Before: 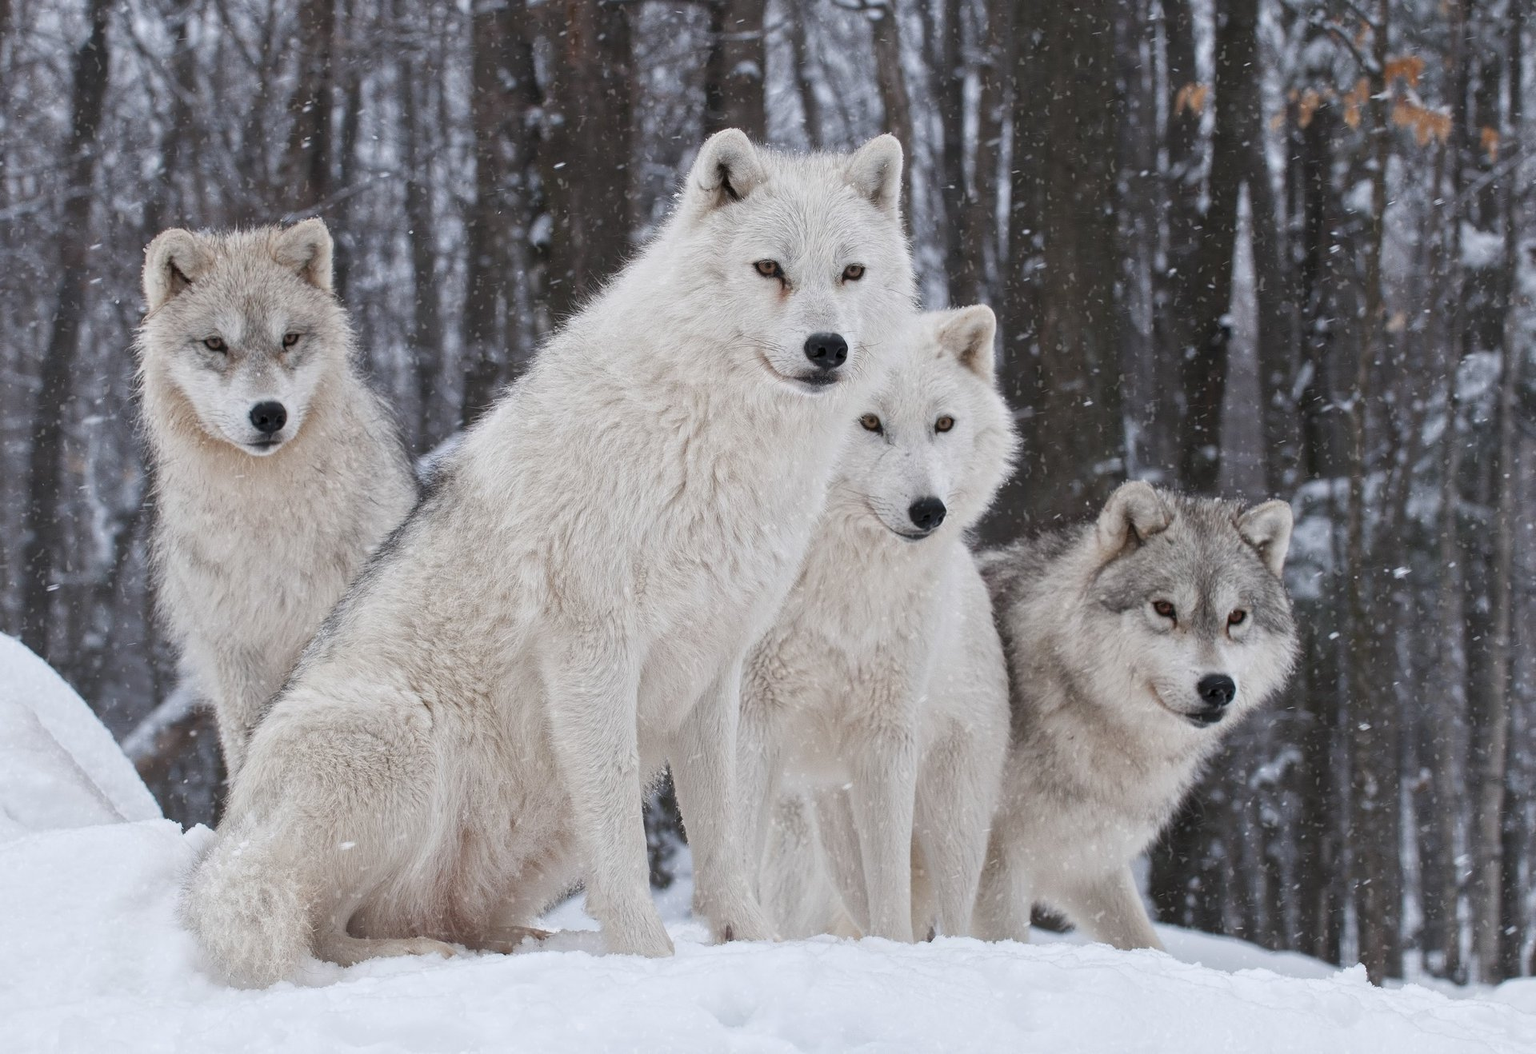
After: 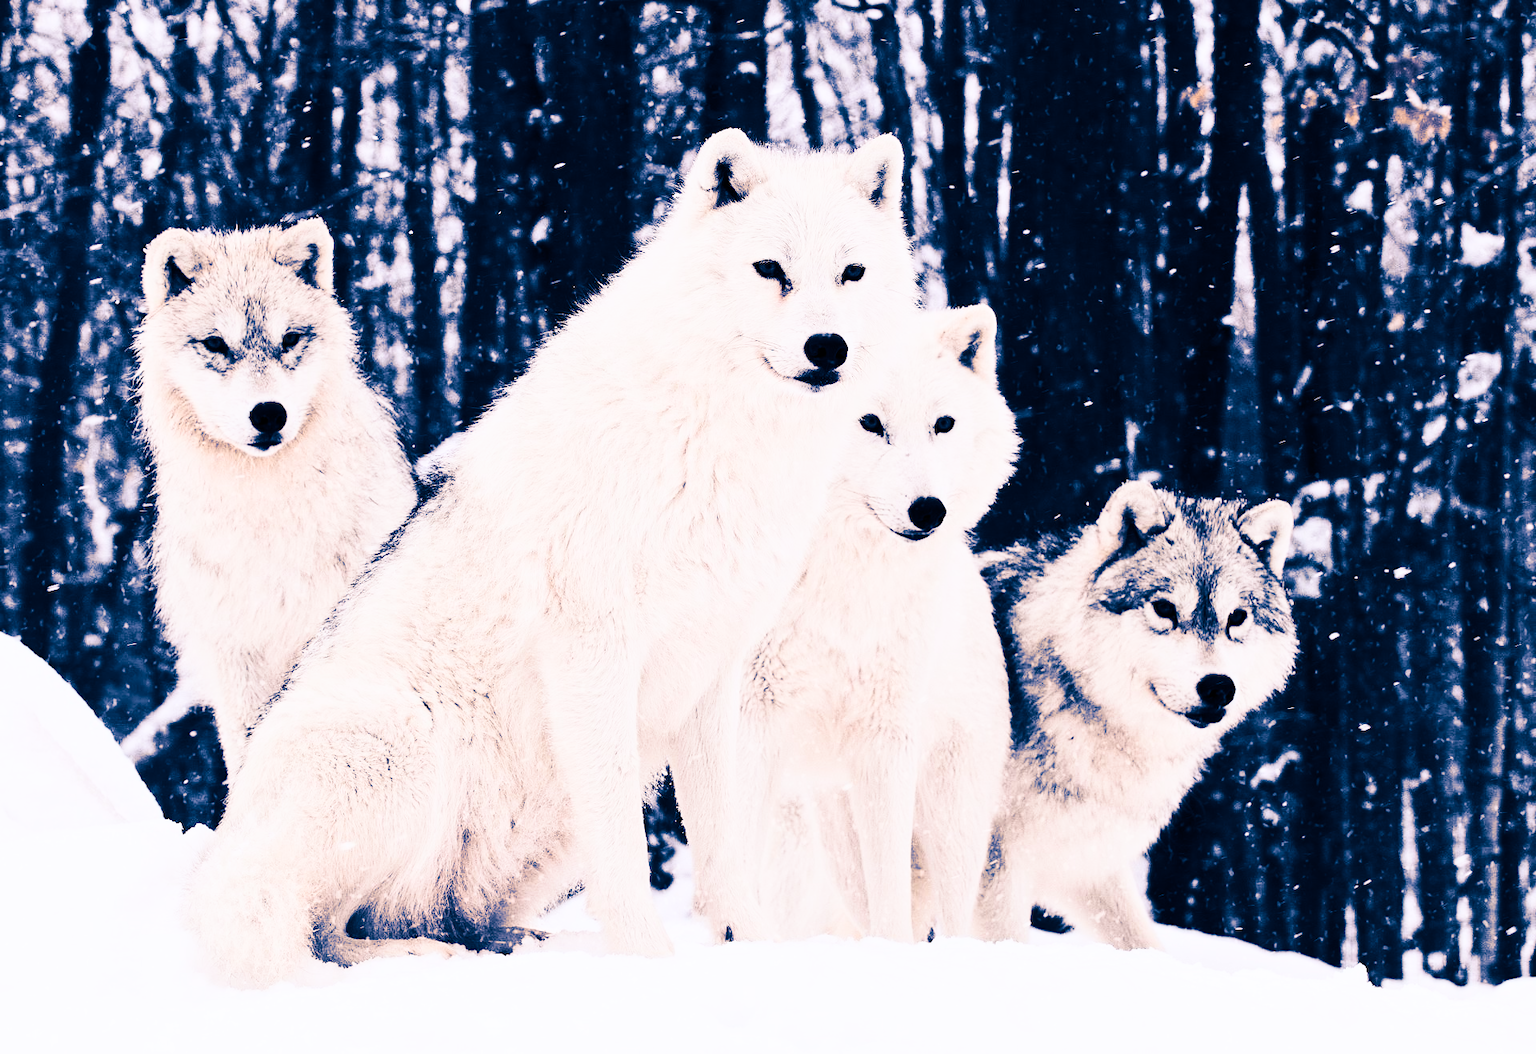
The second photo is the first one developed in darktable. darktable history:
rgb levels: mode RGB, independent channels, levels [[0, 0.474, 1], [0, 0.5, 1], [0, 0.5, 1]]
split-toning: shadows › hue 226.8°, shadows › saturation 1, highlights › saturation 0, balance -61.41
contrast brightness saturation: contrast 0.93, brightness 0.2
filmic rgb: black relative exposure -7.65 EV, white relative exposure 4.56 EV, hardness 3.61, contrast 1.106
